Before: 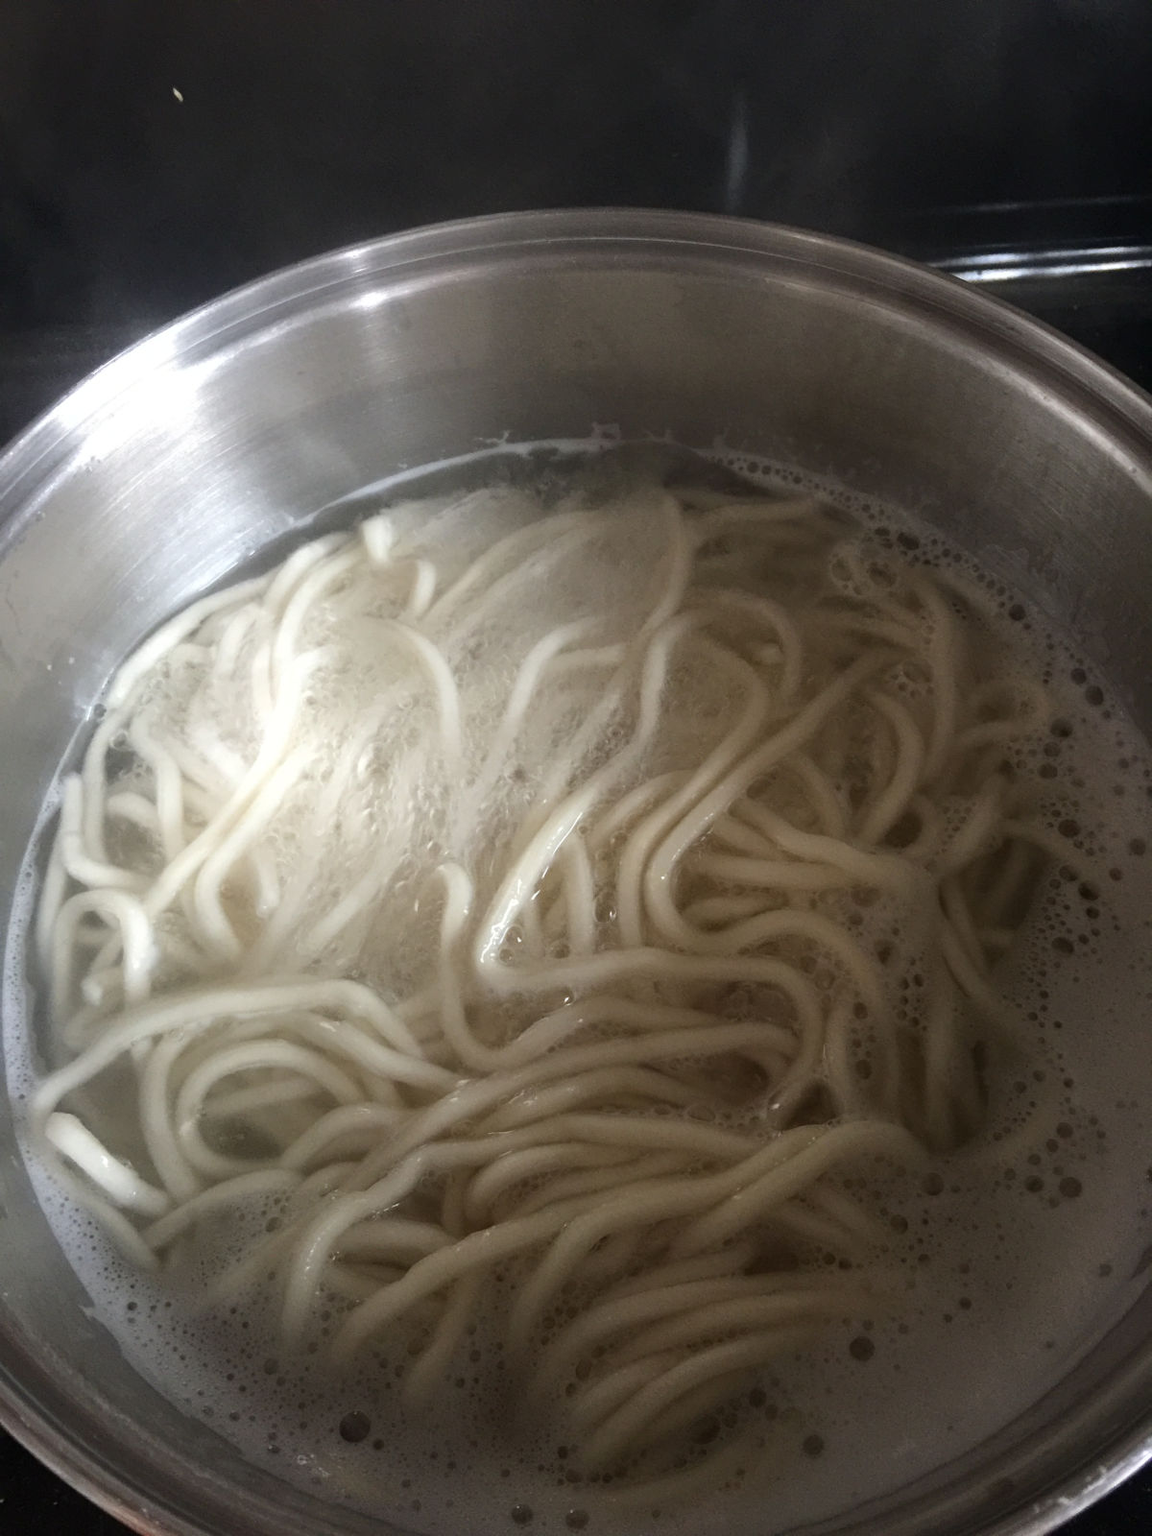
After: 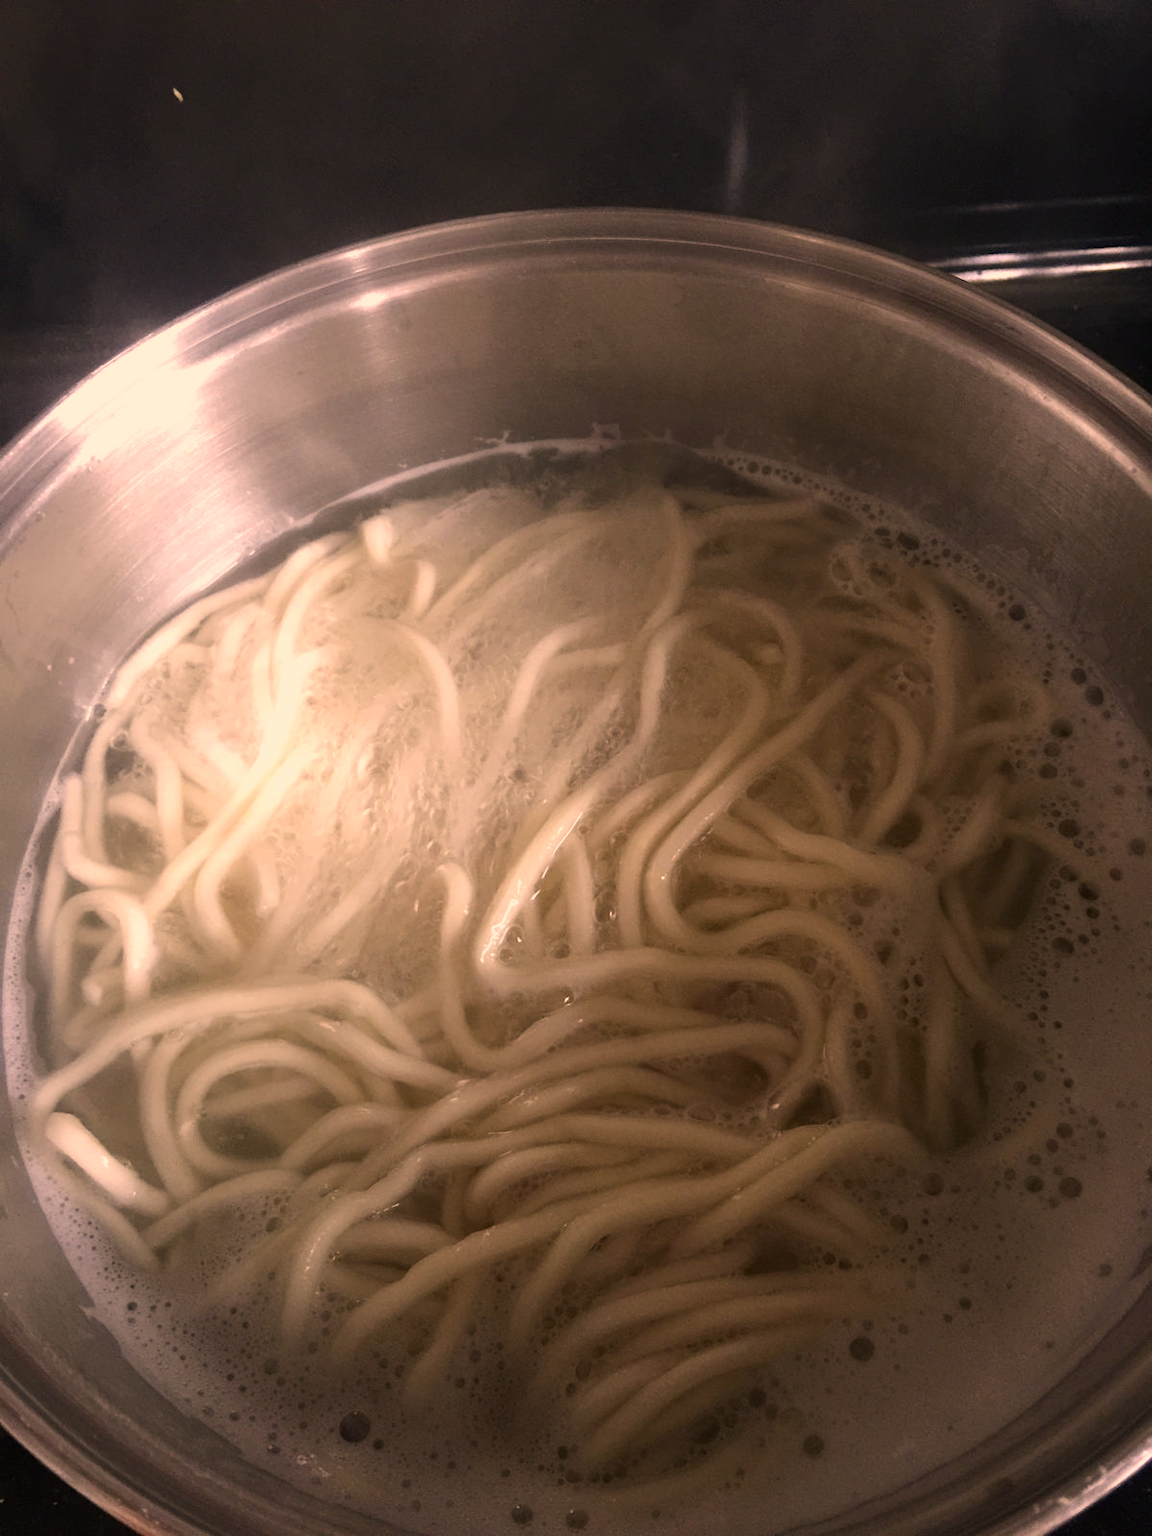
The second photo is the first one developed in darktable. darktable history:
color correction: highlights a* 21.59, highlights b* 22.25
